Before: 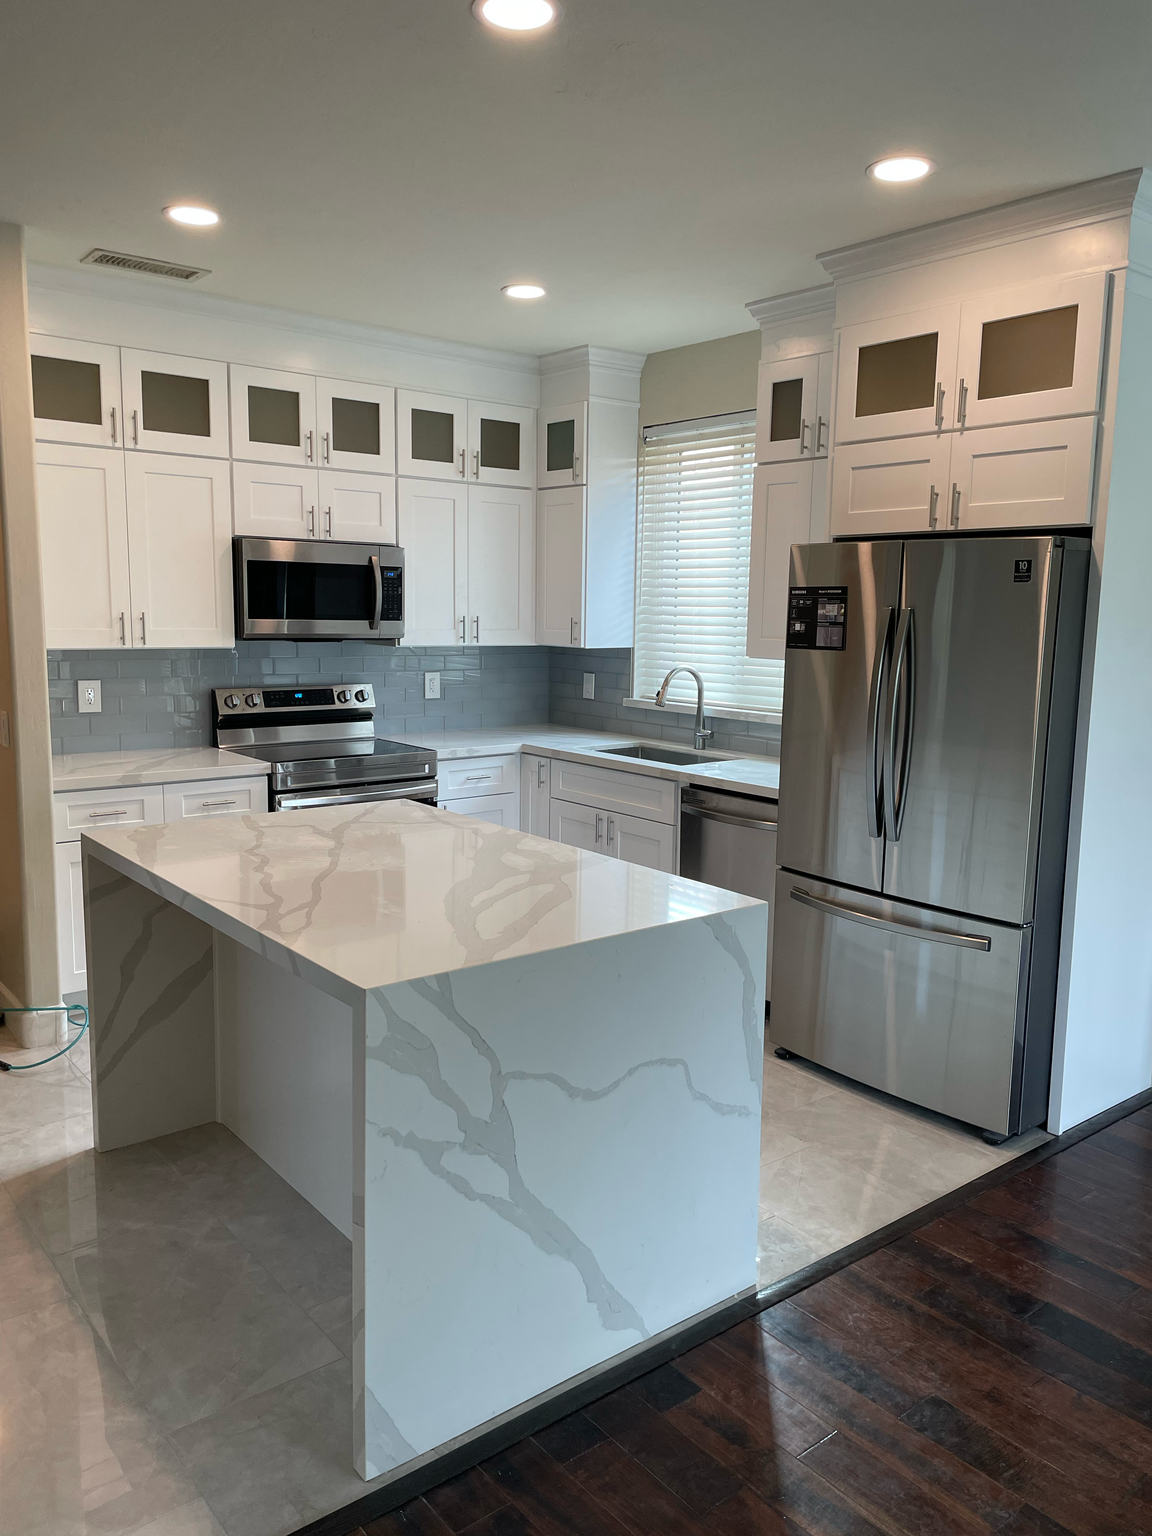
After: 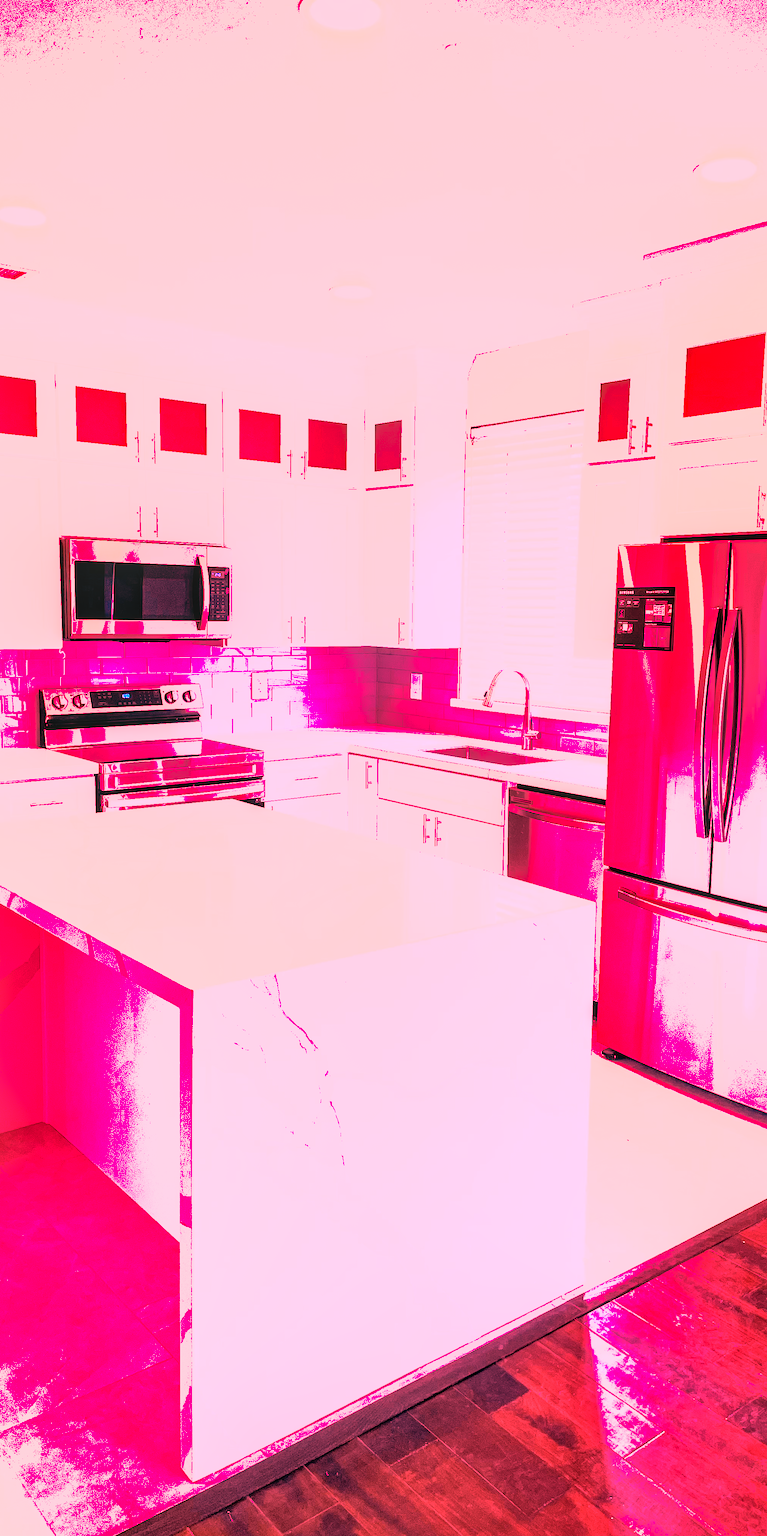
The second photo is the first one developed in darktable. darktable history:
shadows and highlights: on, module defaults
crop and rotate: left 15.055%, right 18.278%
white balance: red 4.26, blue 1.802
local contrast: on, module defaults
